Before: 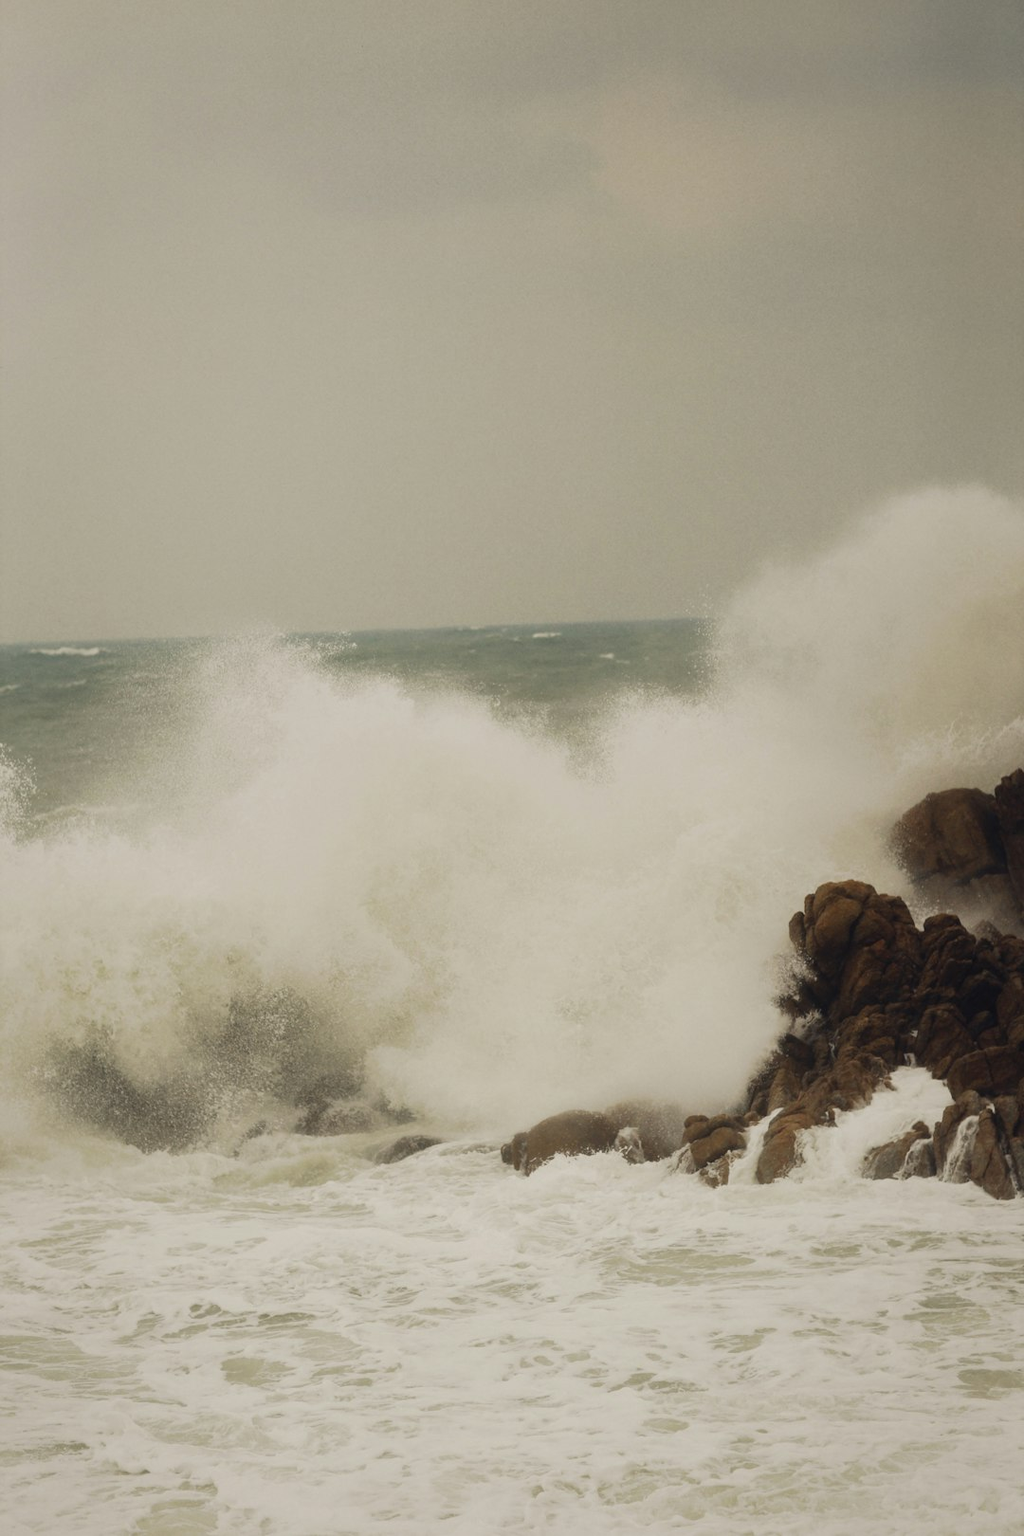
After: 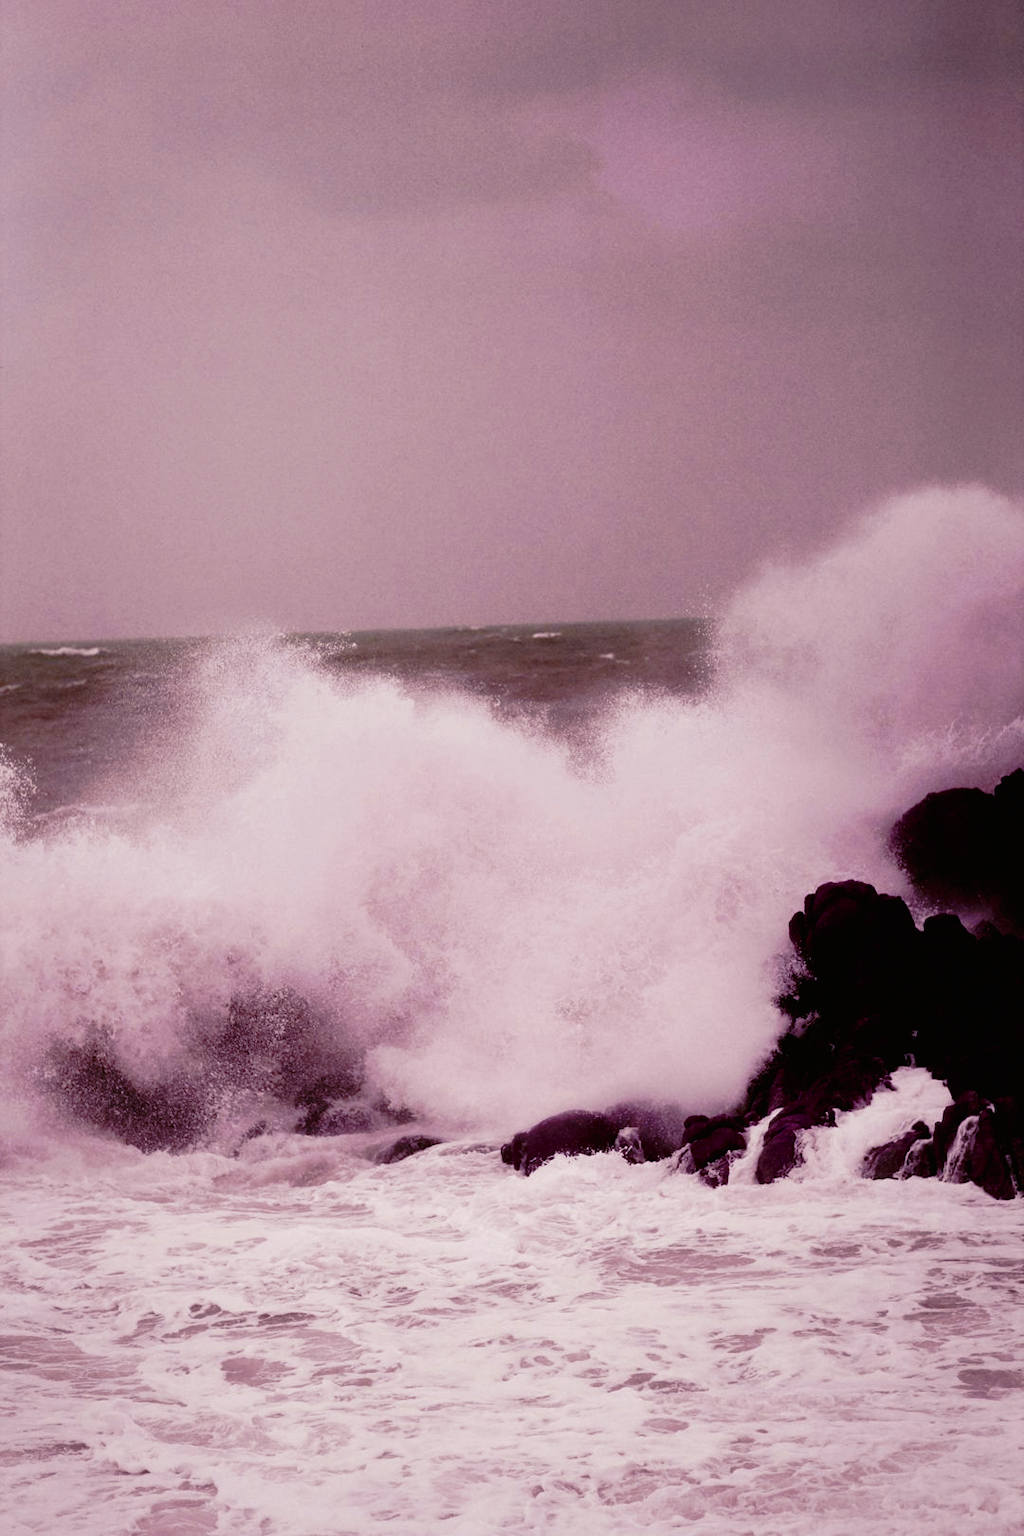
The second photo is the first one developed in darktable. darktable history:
tone curve: curves: ch0 [(0, 0) (0.003, 0.008) (0.011, 0.008) (0.025, 0.008) (0.044, 0.008) (0.069, 0.006) (0.1, 0.006) (0.136, 0.006) (0.177, 0.008) (0.224, 0.012) (0.277, 0.026) (0.335, 0.083) (0.399, 0.165) (0.468, 0.292) (0.543, 0.416) (0.623, 0.535) (0.709, 0.692) (0.801, 0.853) (0.898, 0.981) (1, 1)], preserve colors none
color look up table: target L [97.23, 97.43, 76.68, 85.68, 84.07, 81.73, 78.16, 70.56, 56.93, 44.95, 48.63, 21.68, 200, 74.68, 72.92, 63.97, 63.36, 58.64, 46.18, 44.21, 35.65, 30.37, 32.96, 7.491, 17.58, 81.34, 71.39, 71.23, 64.43, 55.89, 55.52, 50.14, 52.31, 58.42, 47.68, 61.93, 38.66, 36.14, 44, 0.168, 19.33, 0.091, 88.83, 76.48, 65.85, 63.21, 41.59, 31.03, 23.81], target a [-0.299, 0.947, 12.26, -26.56, 3.991, -20.03, -1.756, -4.609, -20.37, 10.01, 12.5, 17.08, 0, 20.73, 30.11, 19.15, 47.94, 52.54, 39.57, 26.74, 28.96, 22.41, 25.8, 44.98, 1.413, 2.499, 10.8, -10.72, -2.467, 26.68, 33.63, 21.64, -15.28, -17.01, -20.38, -17.53, 30.41, -0.294, -8.358, -0.068, 26.84, 0.423, -16.94, -33.61, -31.3, -32.98, -17.05, -11.03, -23.26], target b [3.745, -0.691, 21.95, 46.45, 7.376, 48.83, 41.62, 25.68, 29.17, 16.77, -0.068, 36.97, 0, -21.85, -17.08, -14.3, -34.85, -27.78, -62.7, -34.22, -43.09, -34.09, -17.38, -35.34, -3.55, -14.71, -27.69, 8.809, 1.458, -50.64, -50.83, -37.72, 13.36, 1.441, 22.09, -10.18, -48.95, 0.949, -3.311, 0.249, -27.69, -0.122, 13.49, 43.88, 35.1, 33.26, 19.25, 17.43, 40.52], num patches 49
